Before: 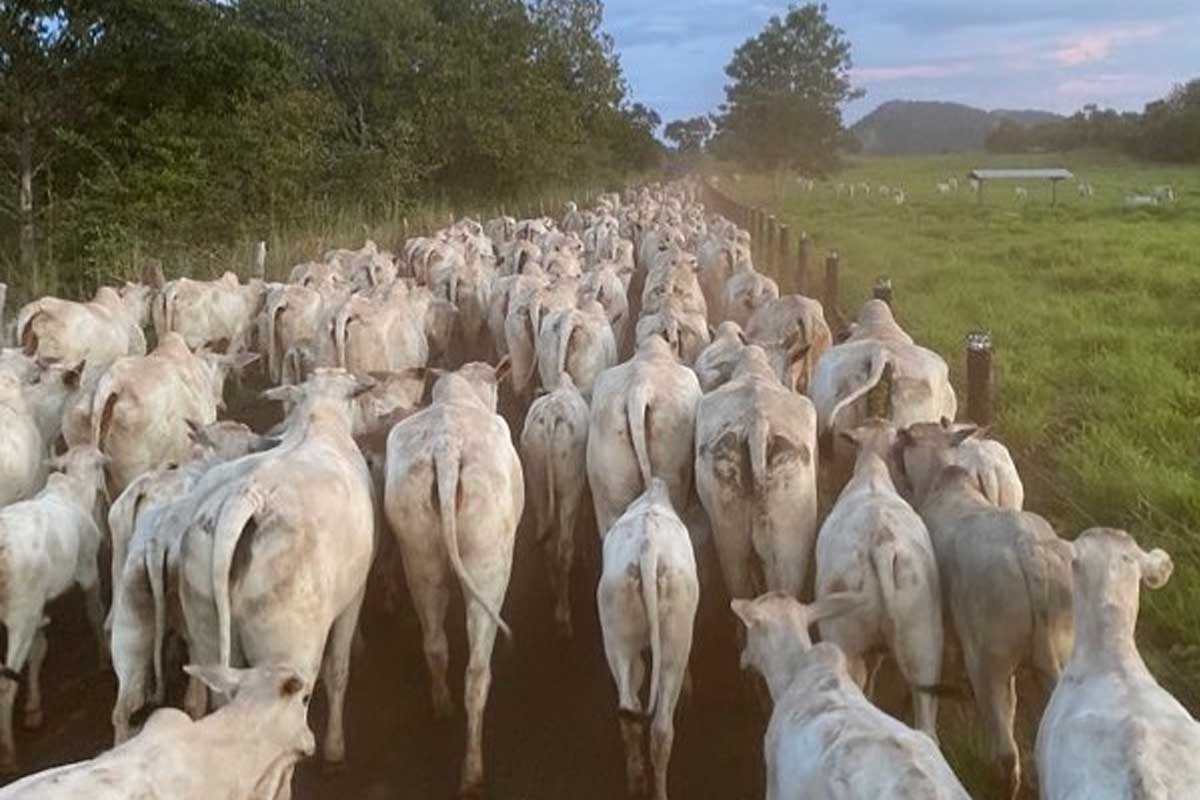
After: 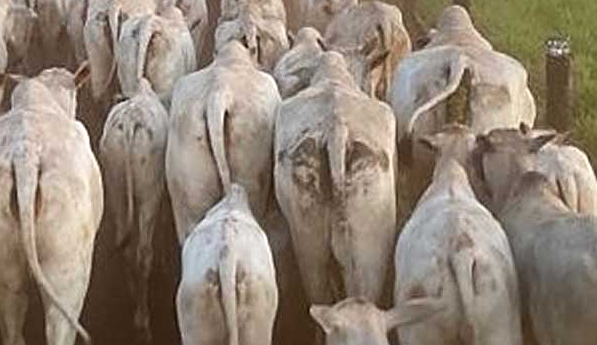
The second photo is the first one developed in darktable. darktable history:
sharpen: on, module defaults
contrast brightness saturation: contrast 0.095, brightness 0.011, saturation 0.017
crop: left 35.152%, top 36.796%, right 15.067%, bottom 19.983%
